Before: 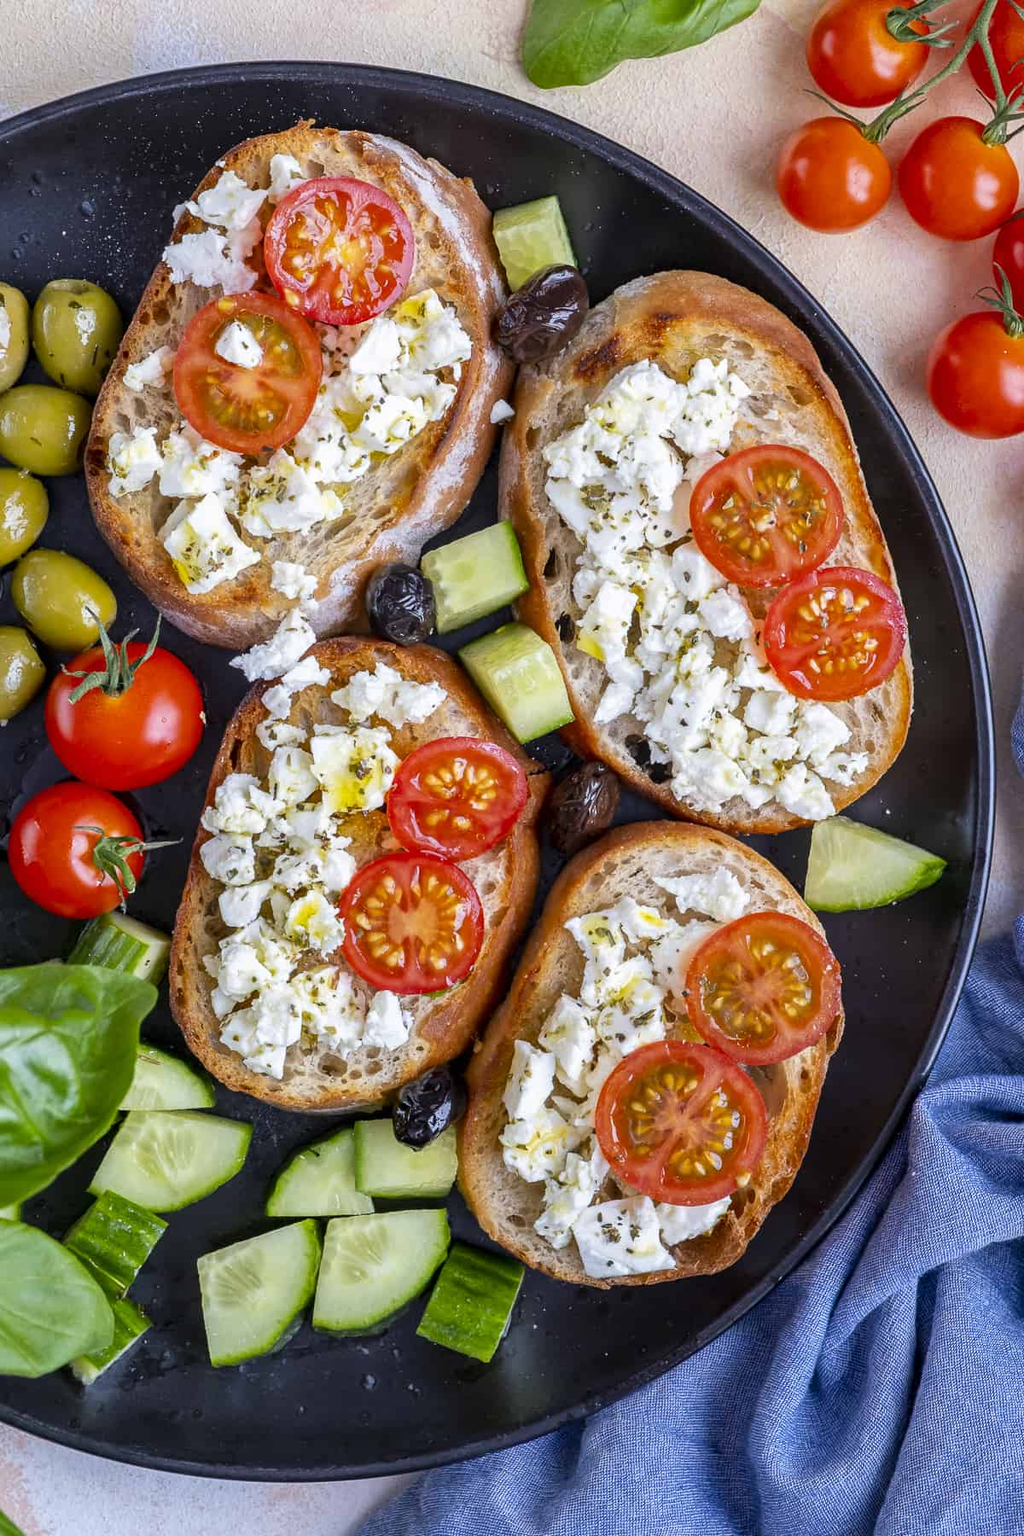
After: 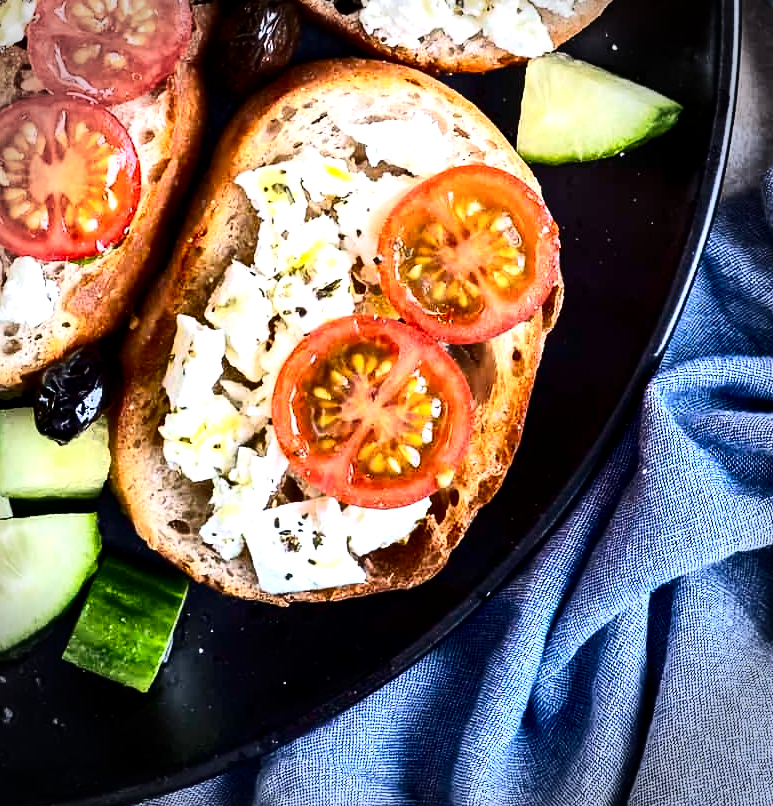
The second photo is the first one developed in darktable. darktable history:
local contrast: mode bilateral grid, contrast 20, coarseness 50, detail 120%, midtone range 0.2
contrast brightness saturation: contrast 0.28
crop and rotate: left 35.509%, top 50.238%, bottom 4.934%
tone equalizer: -8 EV -1.08 EV, -7 EV -1.01 EV, -6 EV -0.867 EV, -5 EV -0.578 EV, -3 EV 0.578 EV, -2 EV 0.867 EV, -1 EV 1.01 EV, +0 EV 1.08 EV, edges refinement/feathering 500, mask exposure compensation -1.57 EV, preserve details no
vignetting: fall-off start 88.03%, fall-off radius 24.9%
